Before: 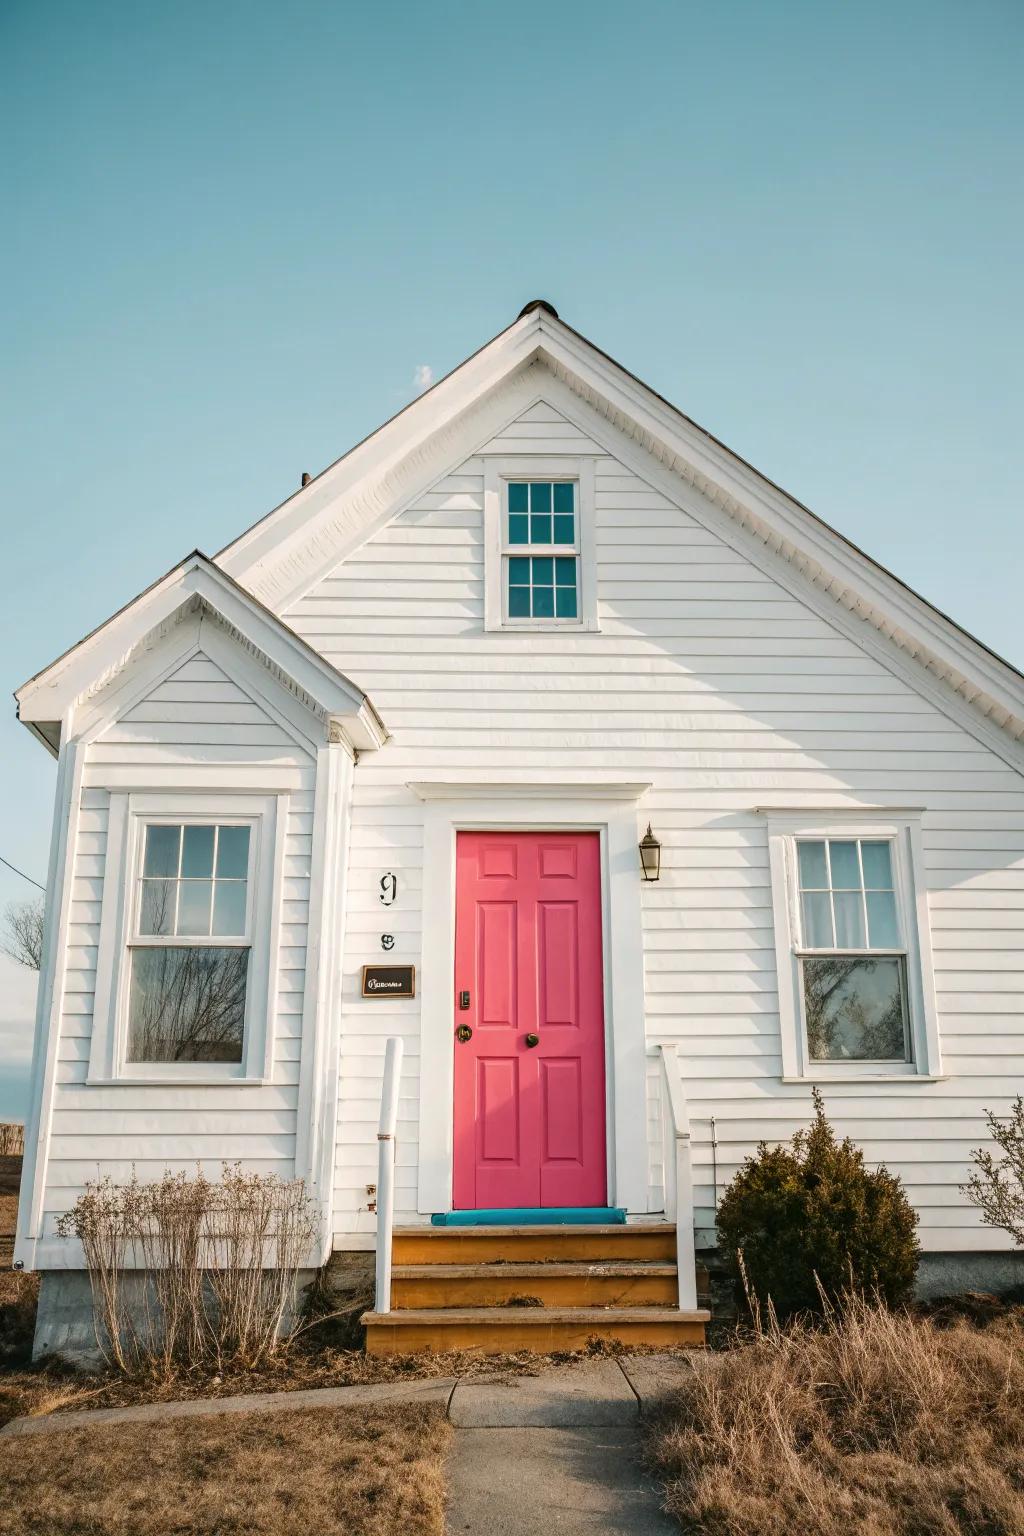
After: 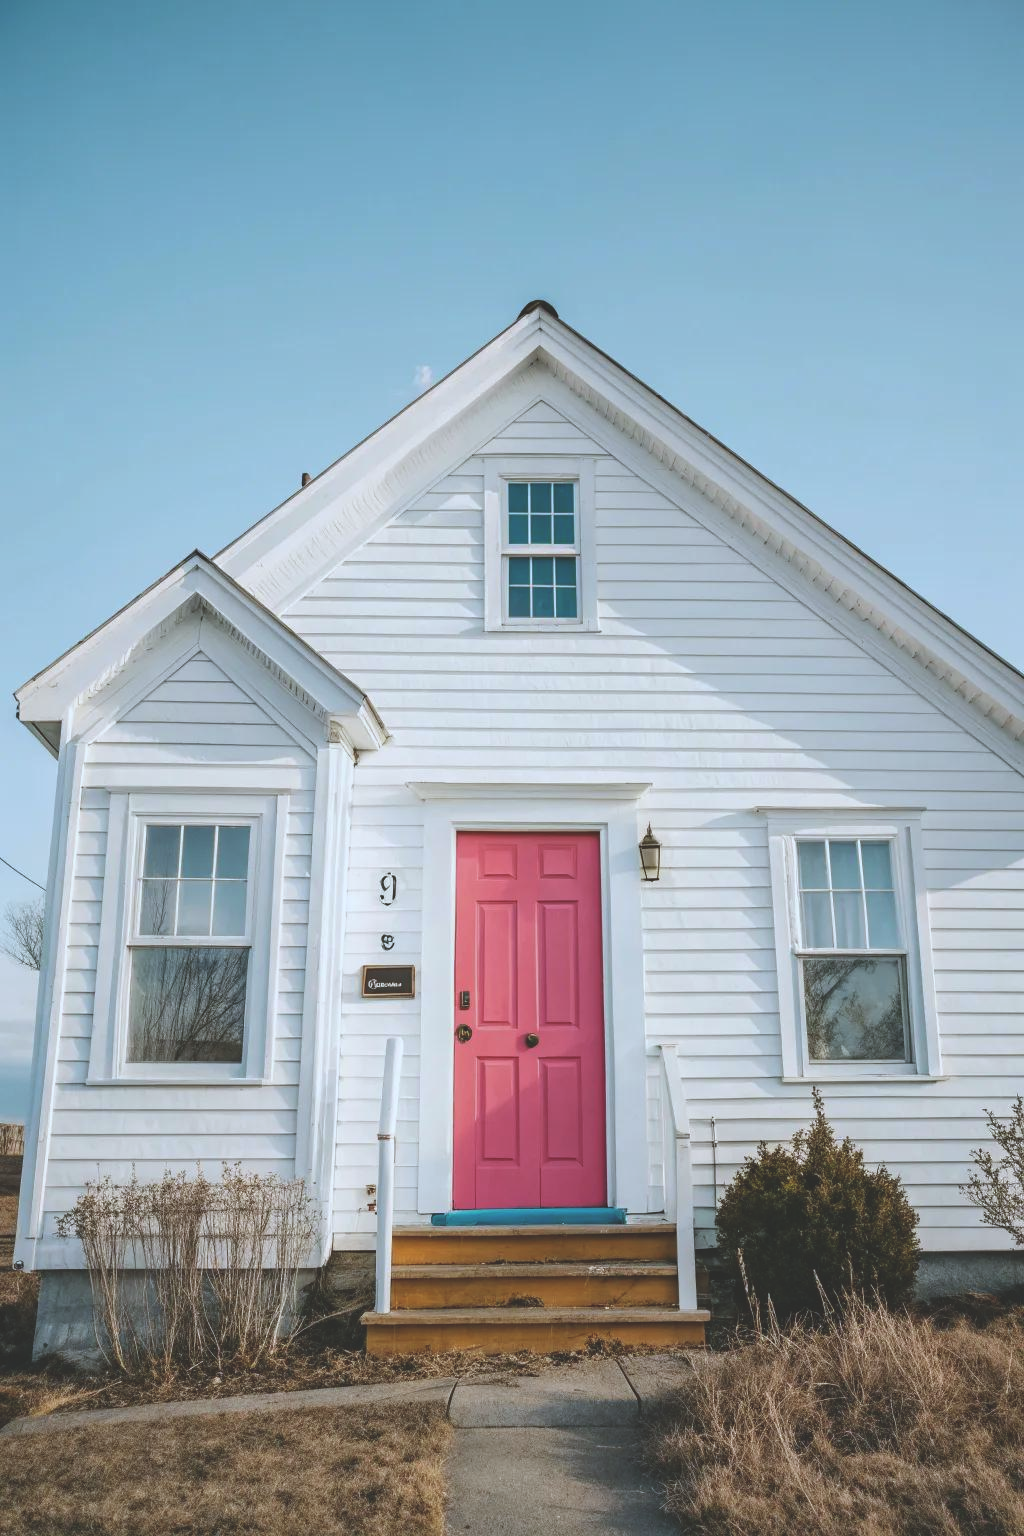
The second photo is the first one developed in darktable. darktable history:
white balance: red 0.924, blue 1.095
exposure: black level correction -0.025, exposure -0.117 EV, compensate highlight preservation false
